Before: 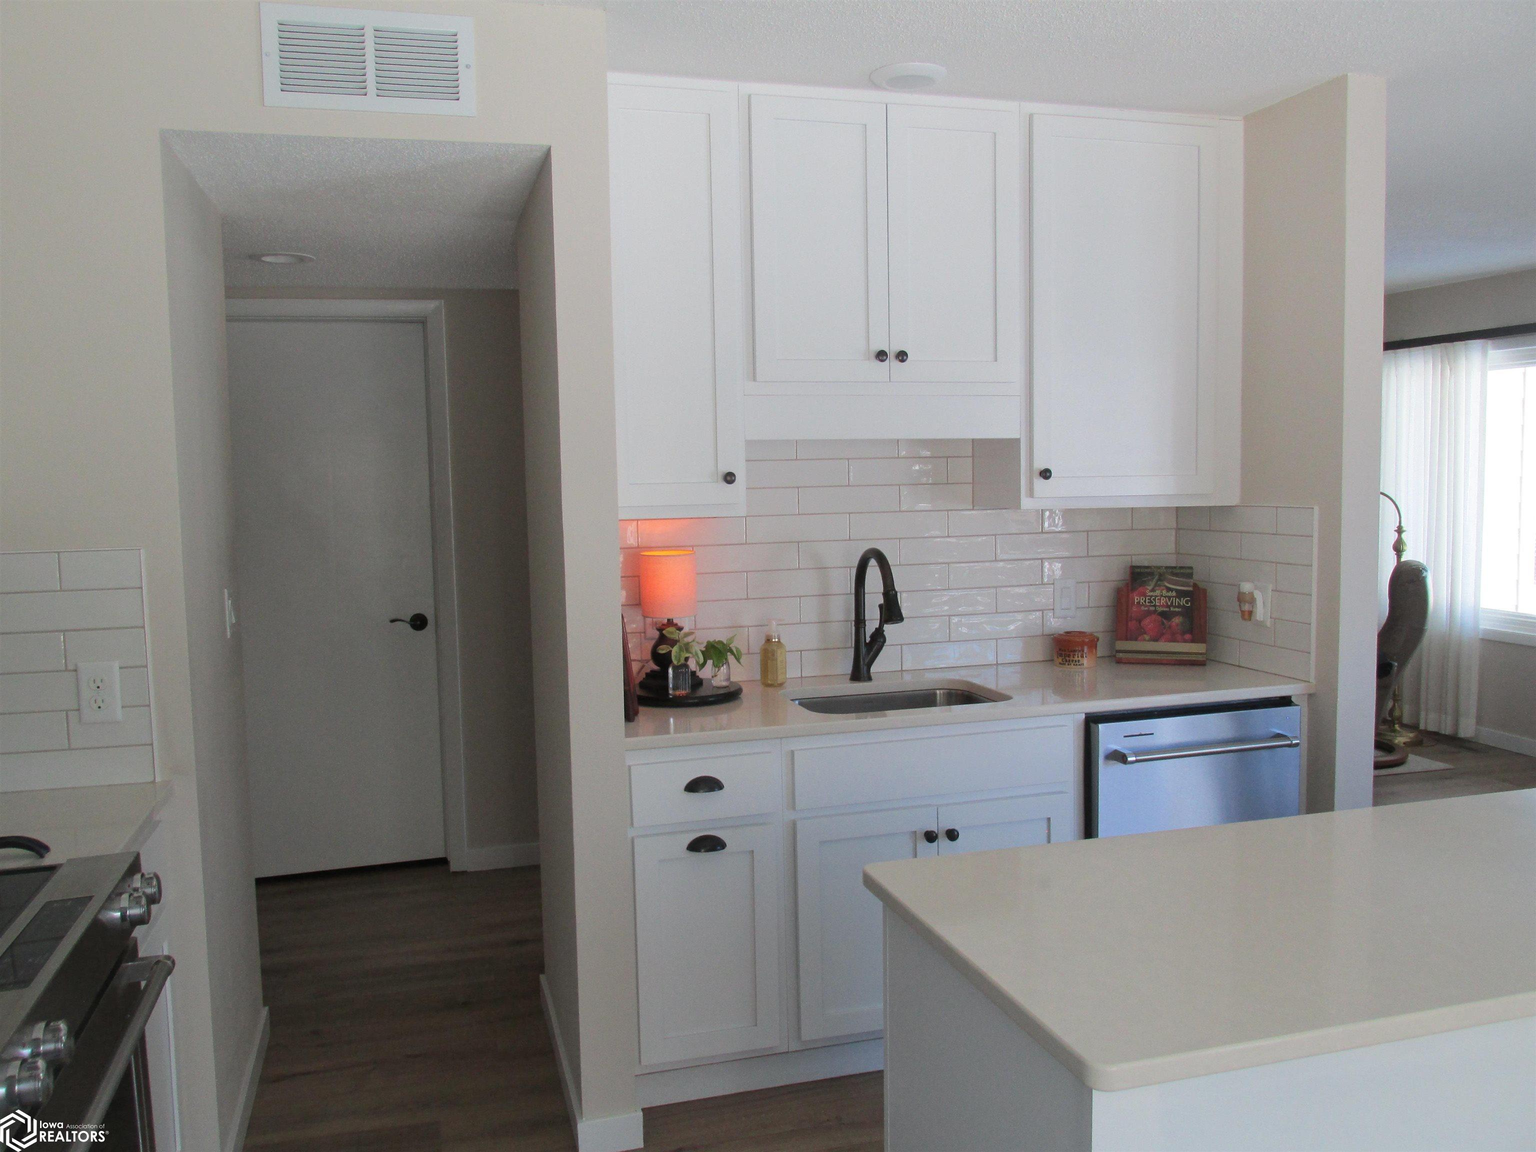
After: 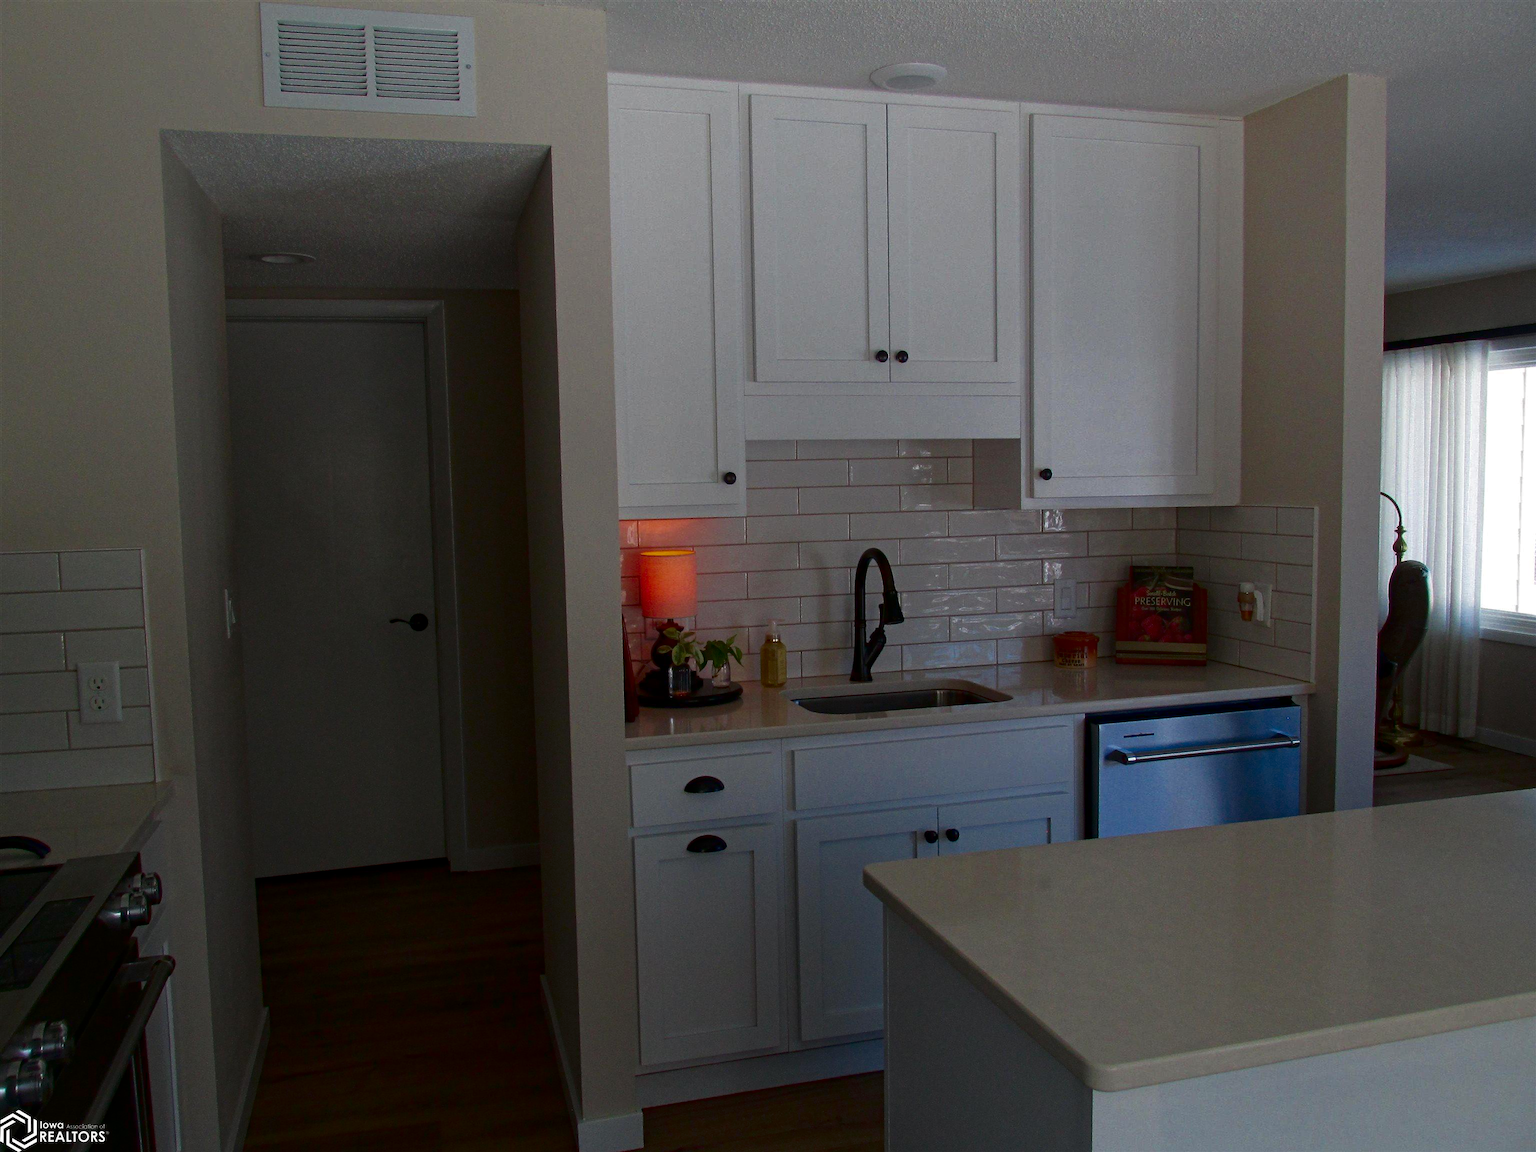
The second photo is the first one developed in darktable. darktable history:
base curve: exposure shift 0, preserve colors none
haze removal: strength 0.29, distance 0.25, compatibility mode true, adaptive false
contrast brightness saturation: brightness -0.52
